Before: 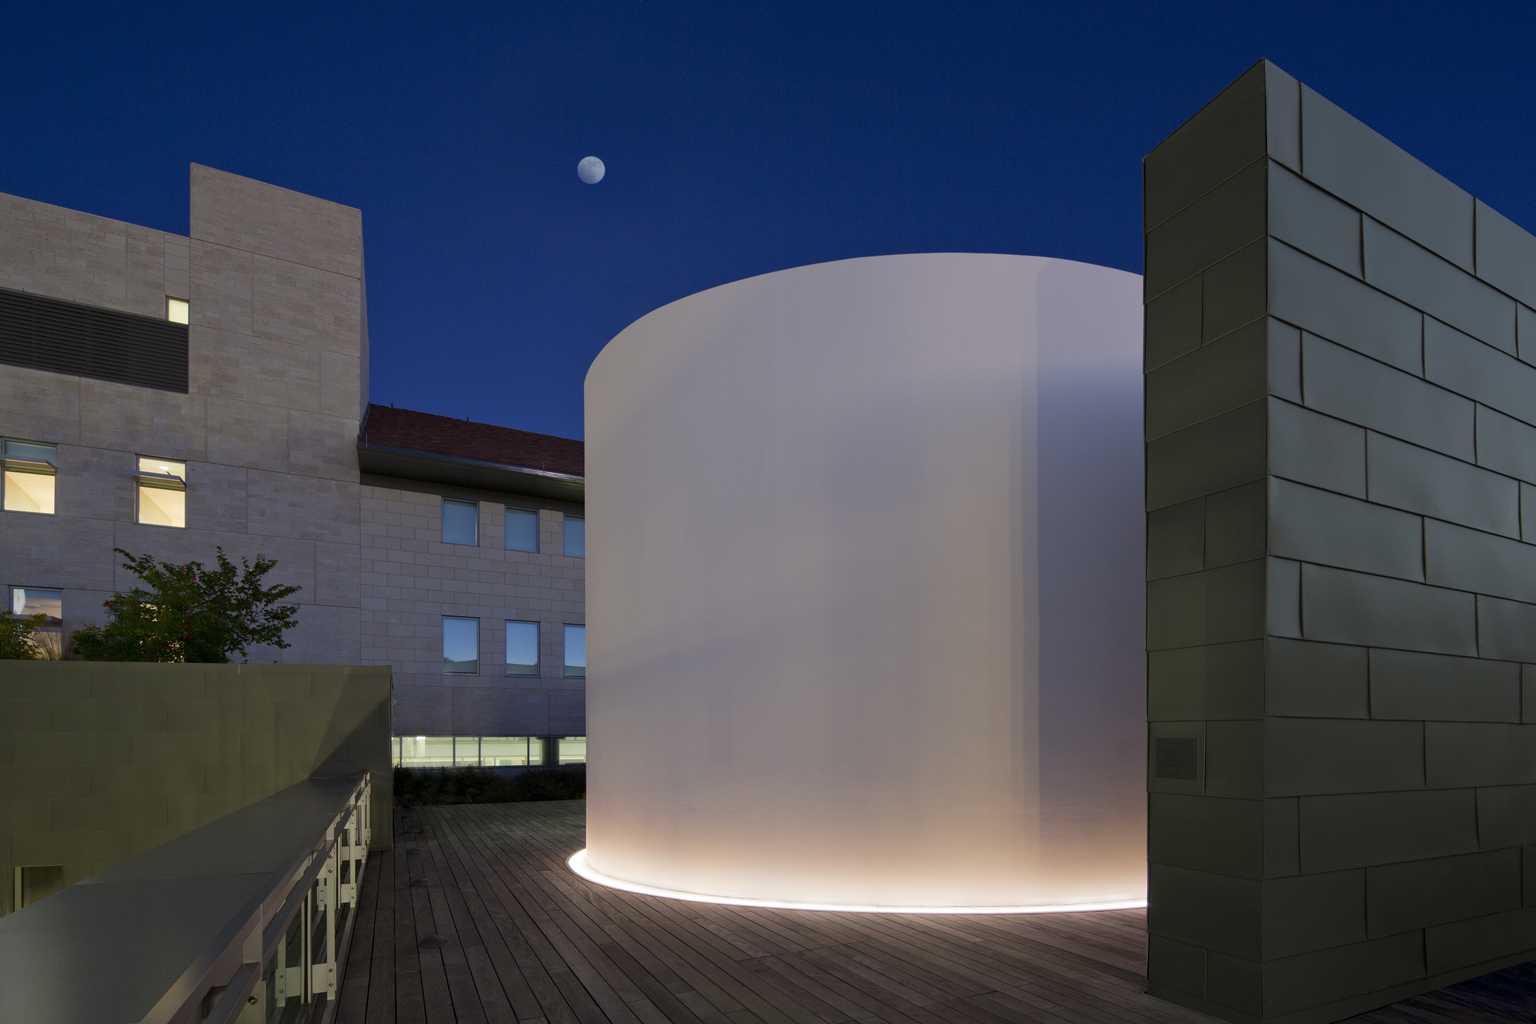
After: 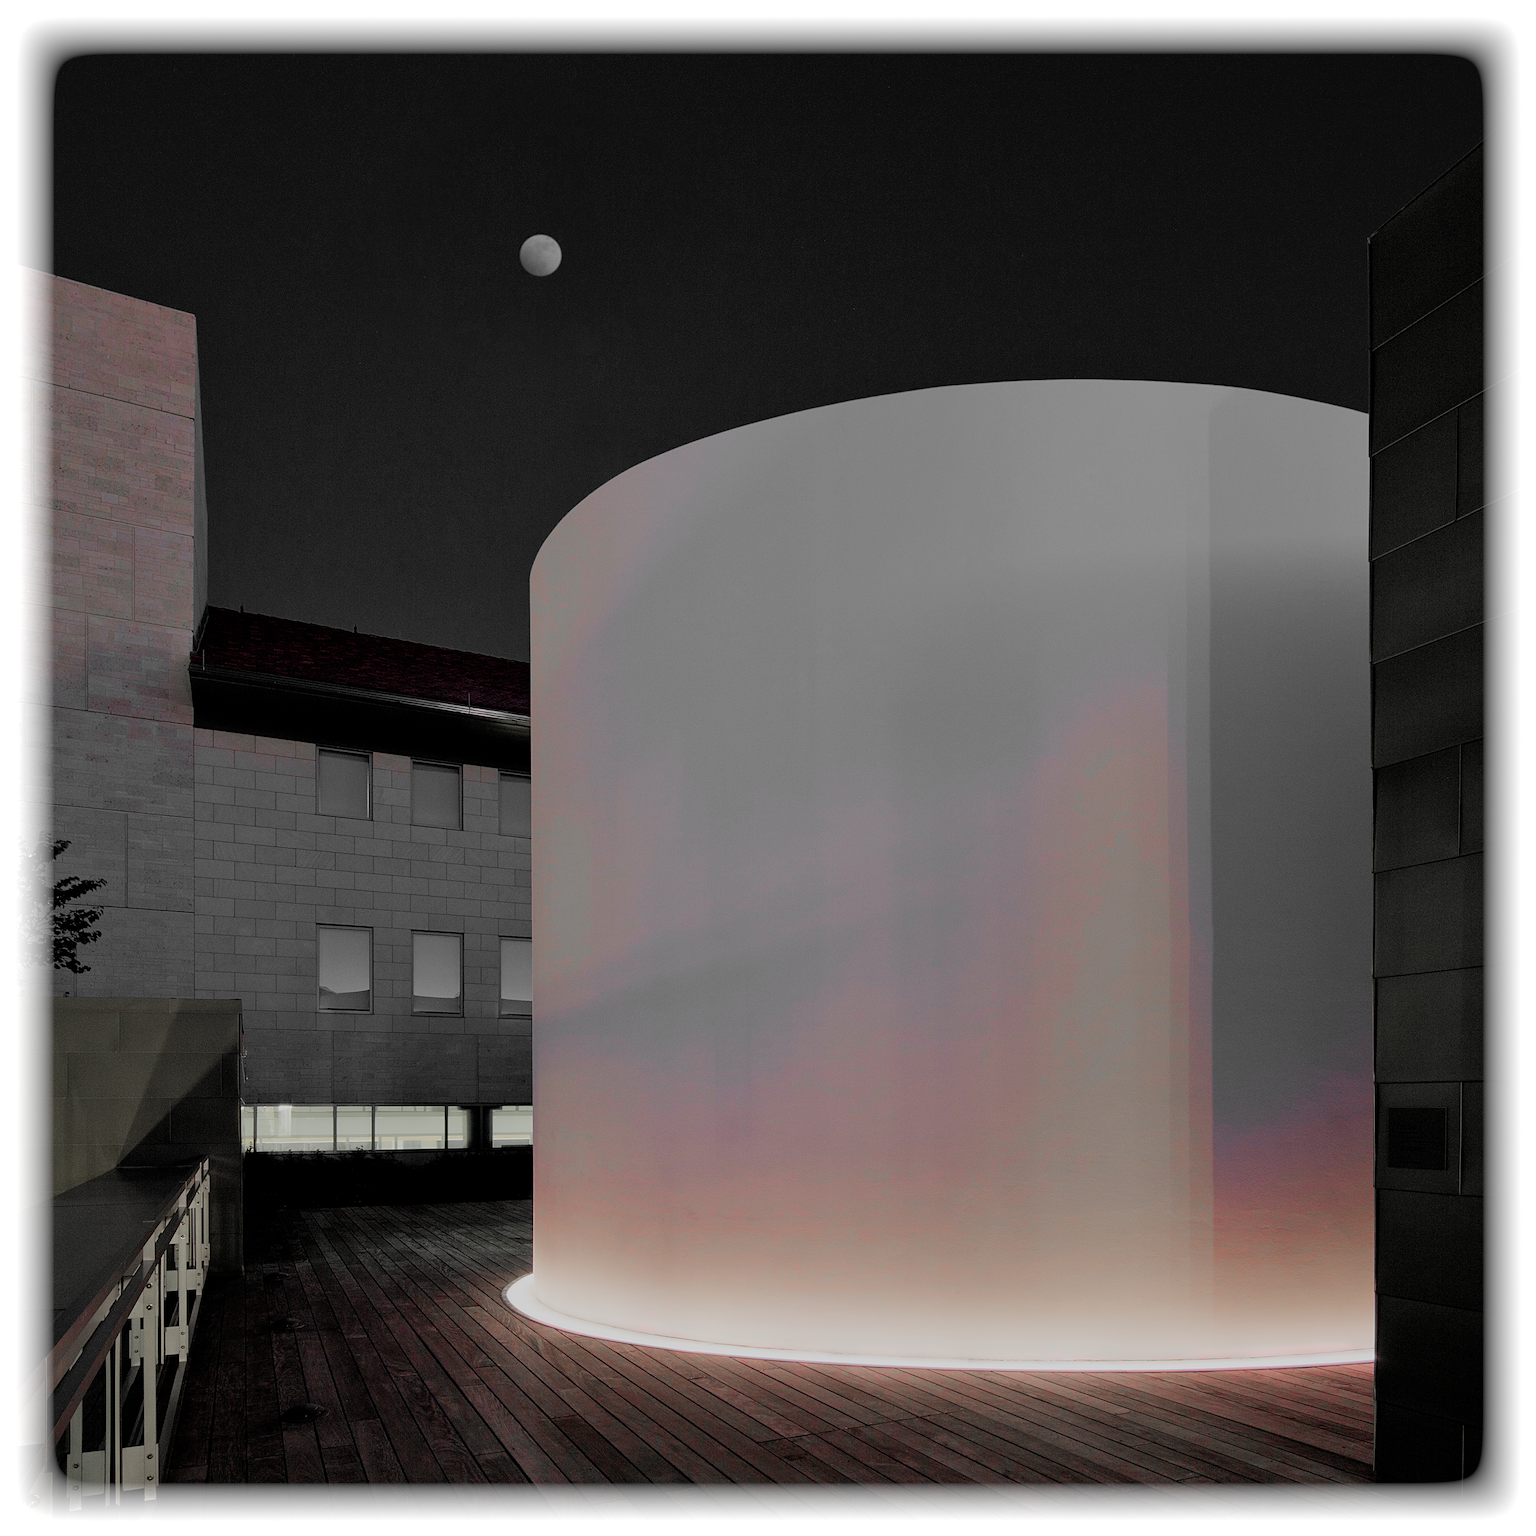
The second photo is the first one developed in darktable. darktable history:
shadows and highlights: shadows 25, white point adjustment -3, highlights -30
color zones: curves: ch1 [(0, 0.831) (0.08, 0.771) (0.157, 0.268) (0.241, 0.207) (0.562, -0.005) (0.714, -0.013) (0.876, 0.01) (1, 0.831)]
sharpen: on, module defaults
crop and rotate: left 15.055%, right 18.278%
filmic rgb: black relative exposure -7.6 EV, white relative exposure 4.64 EV, threshold 3 EV, target black luminance 0%, hardness 3.55, latitude 50.51%, contrast 1.033, highlights saturation mix 10%, shadows ↔ highlights balance -0.198%, color science v4 (2020), enable highlight reconstruction true
vignetting: fall-off start 93%, fall-off radius 5%, brightness 1, saturation -0.49, automatic ratio true, width/height ratio 1.332, shape 0.04, unbound false
